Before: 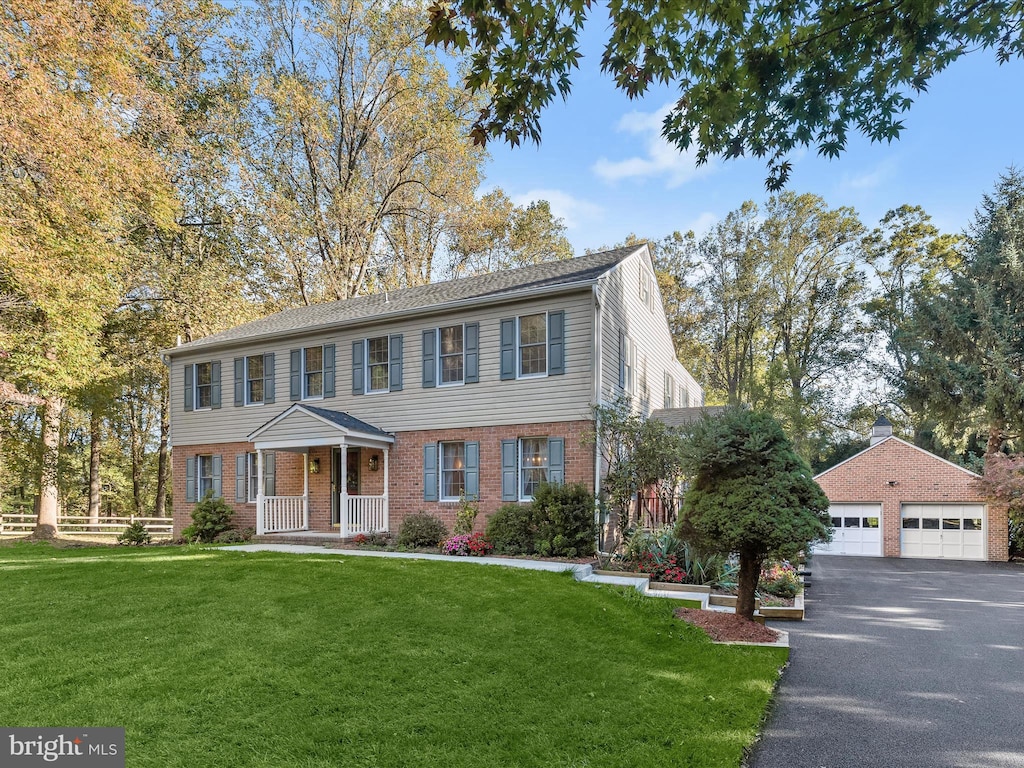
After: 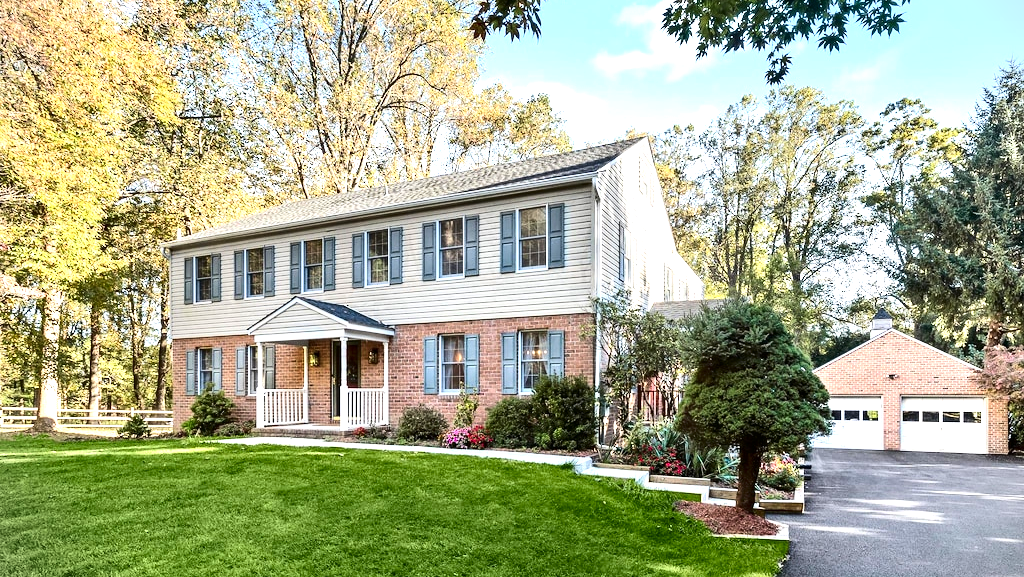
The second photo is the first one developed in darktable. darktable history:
contrast brightness saturation: contrast 0.2, brightness -0.106, saturation 0.103
exposure: black level correction 0, exposure 0.701 EV, compensate highlight preservation false
crop: top 13.954%, bottom 10.842%
vignetting: fall-off start 97.24%, width/height ratio 1.18
tone equalizer: -8 EV -0.429 EV, -7 EV -0.422 EV, -6 EV -0.334 EV, -5 EV -0.207 EV, -3 EV 0.209 EV, -2 EV 0.357 EV, -1 EV 0.415 EV, +0 EV 0.408 EV, edges refinement/feathering 500, mask exposure compensation -1.57 EV, preserve details no
